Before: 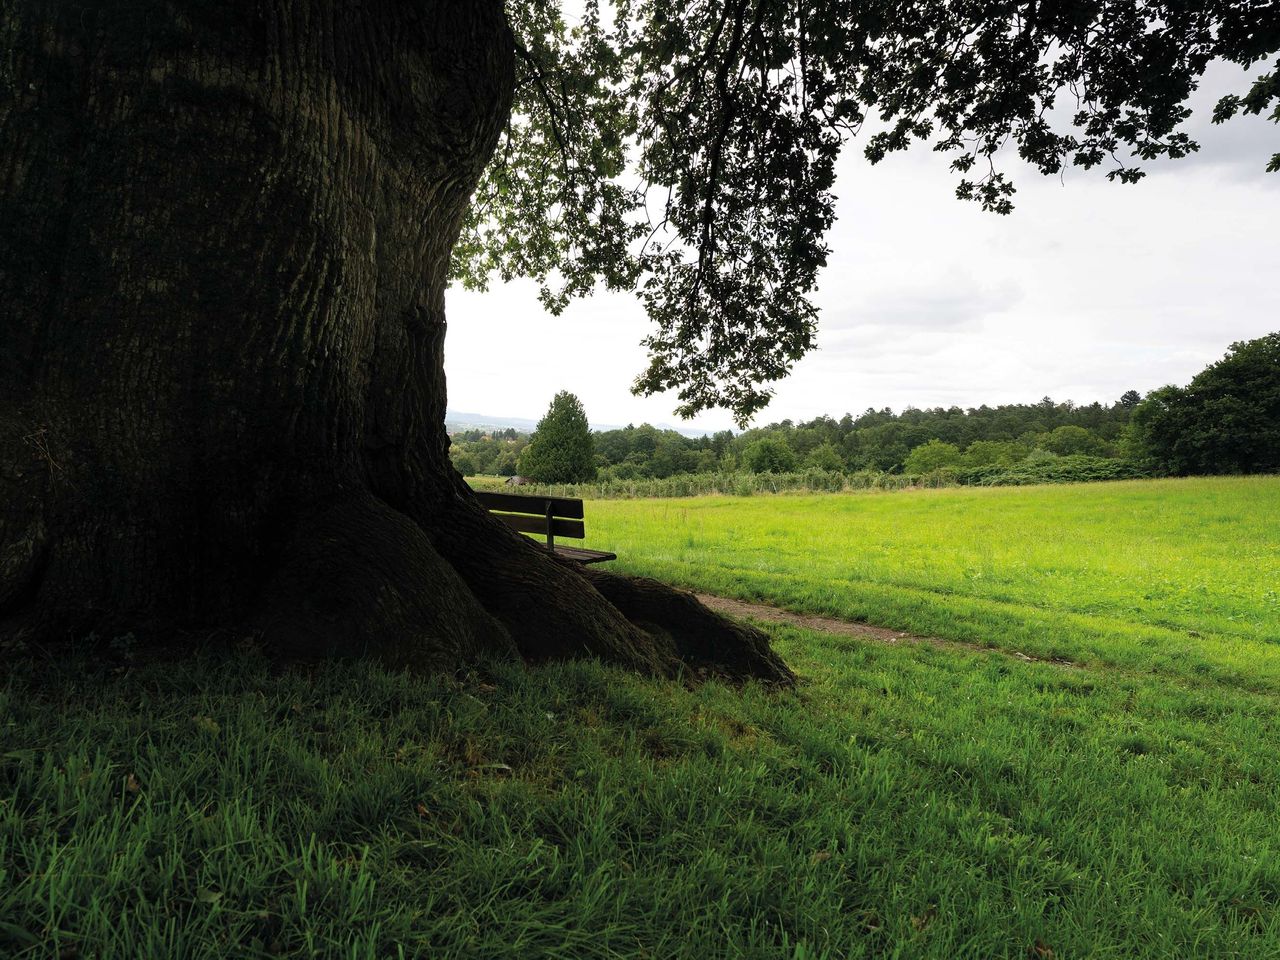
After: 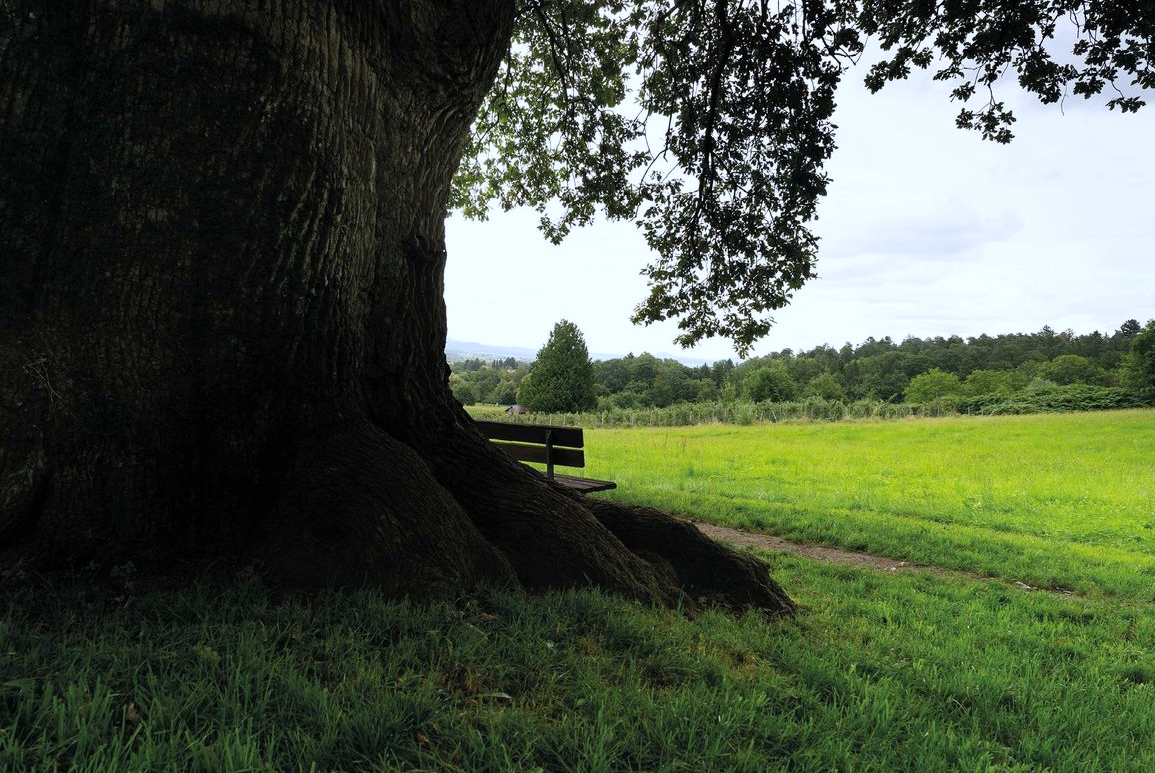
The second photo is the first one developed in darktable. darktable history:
crop: top 7.49%, right 9.717%, bottom 11.943%
white balance: red 0.954, blue 1.079
